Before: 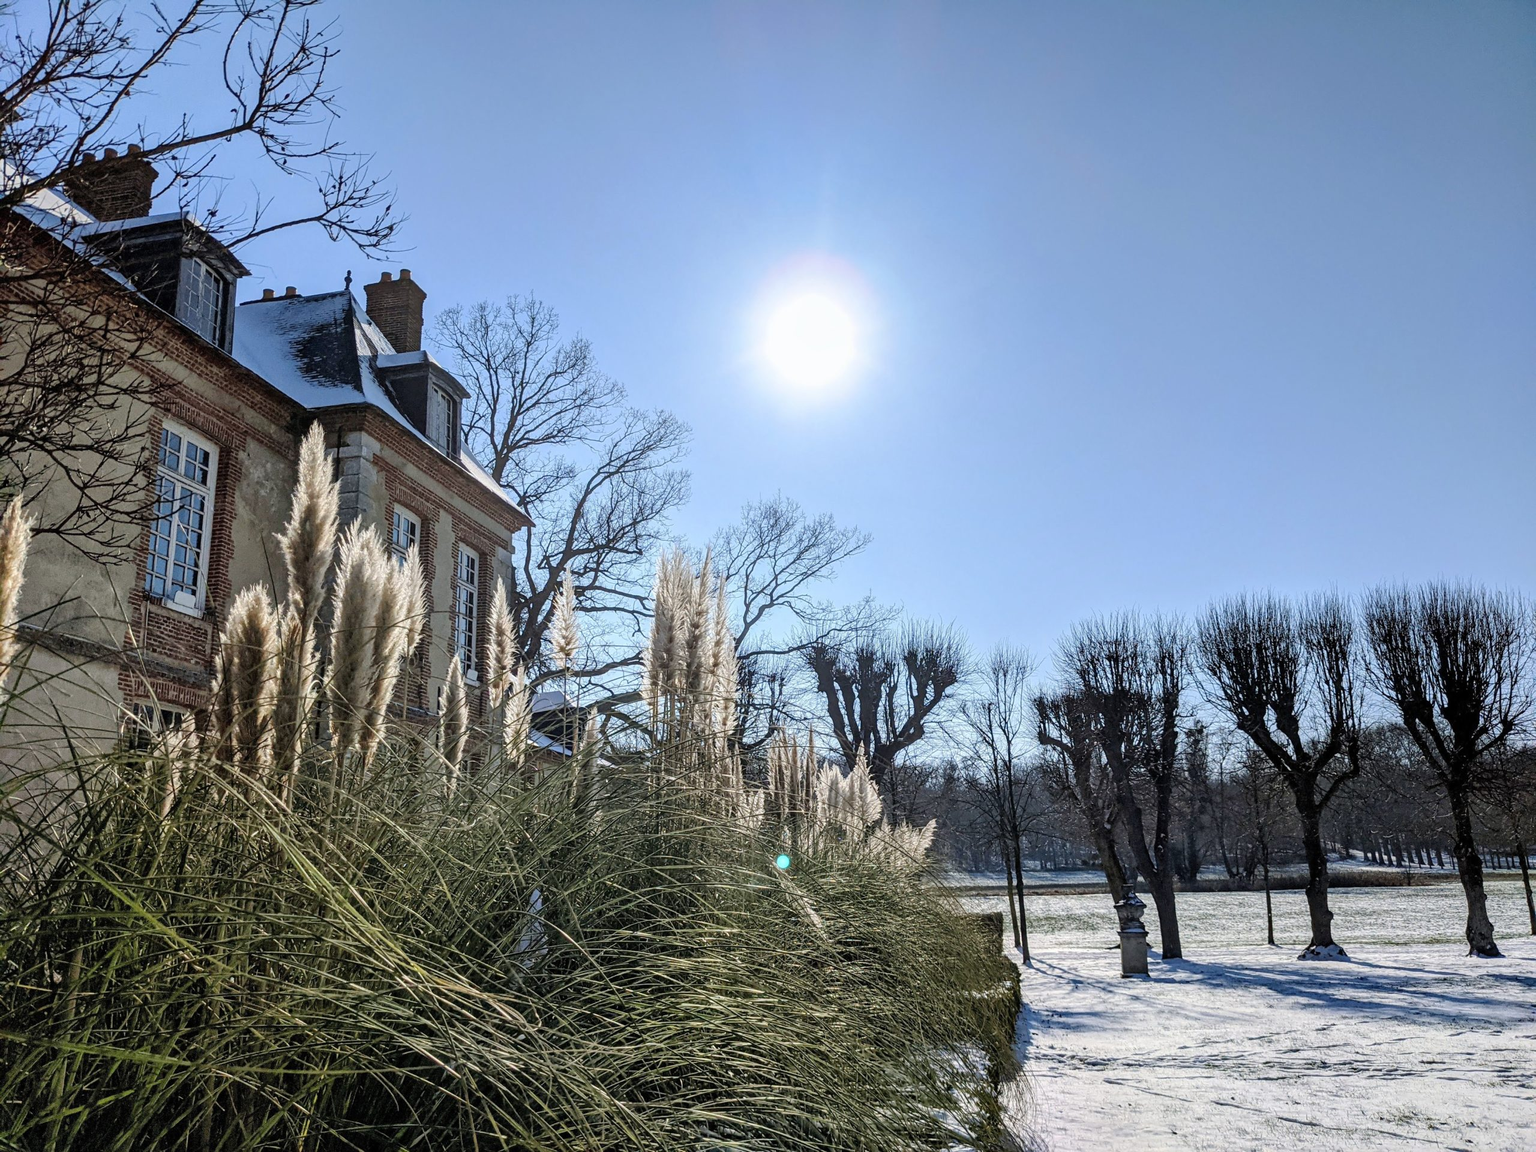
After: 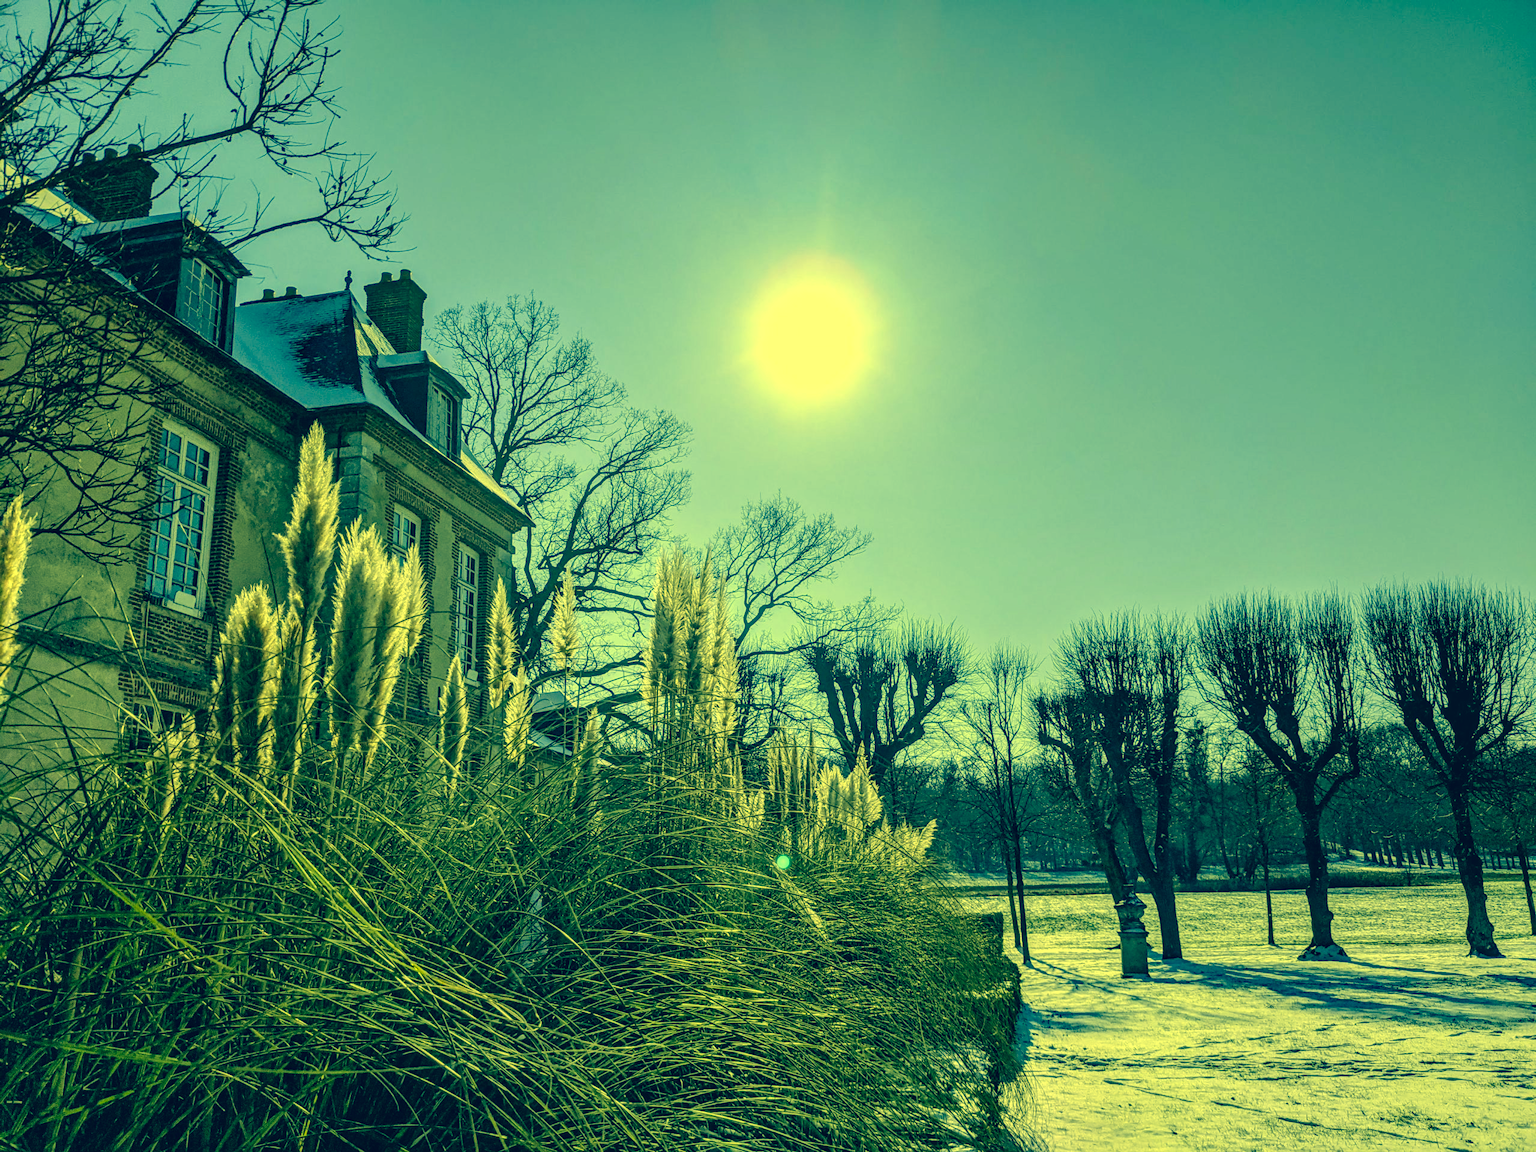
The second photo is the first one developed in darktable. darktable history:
white balance: red 1.08, blue 0.791
color correction: highlights a* -15.58, highlights b* 40, shadows a* -40, shadows b* -26.18
local contrast: detail 130%
